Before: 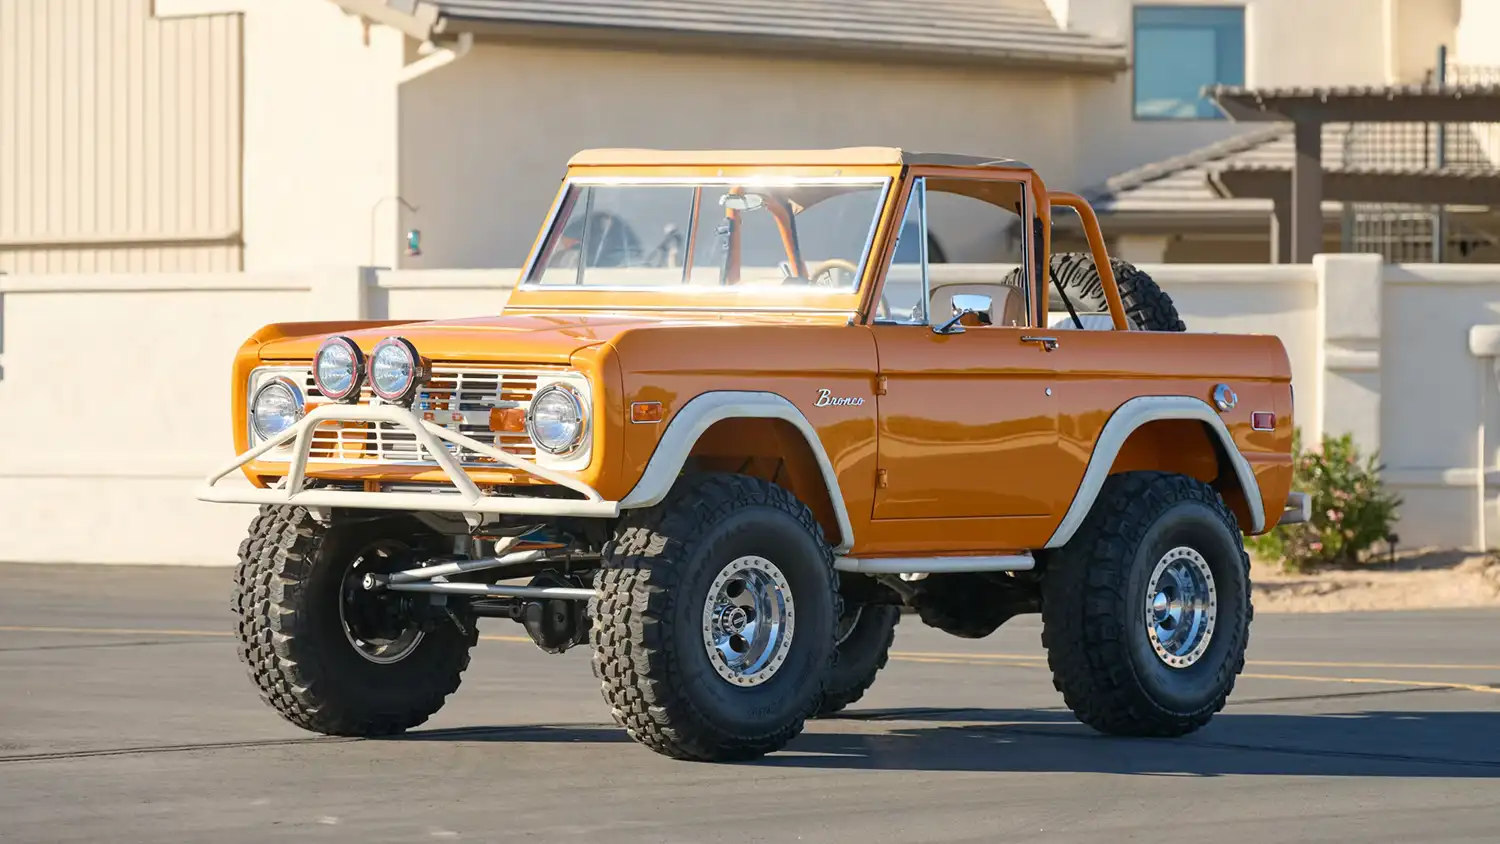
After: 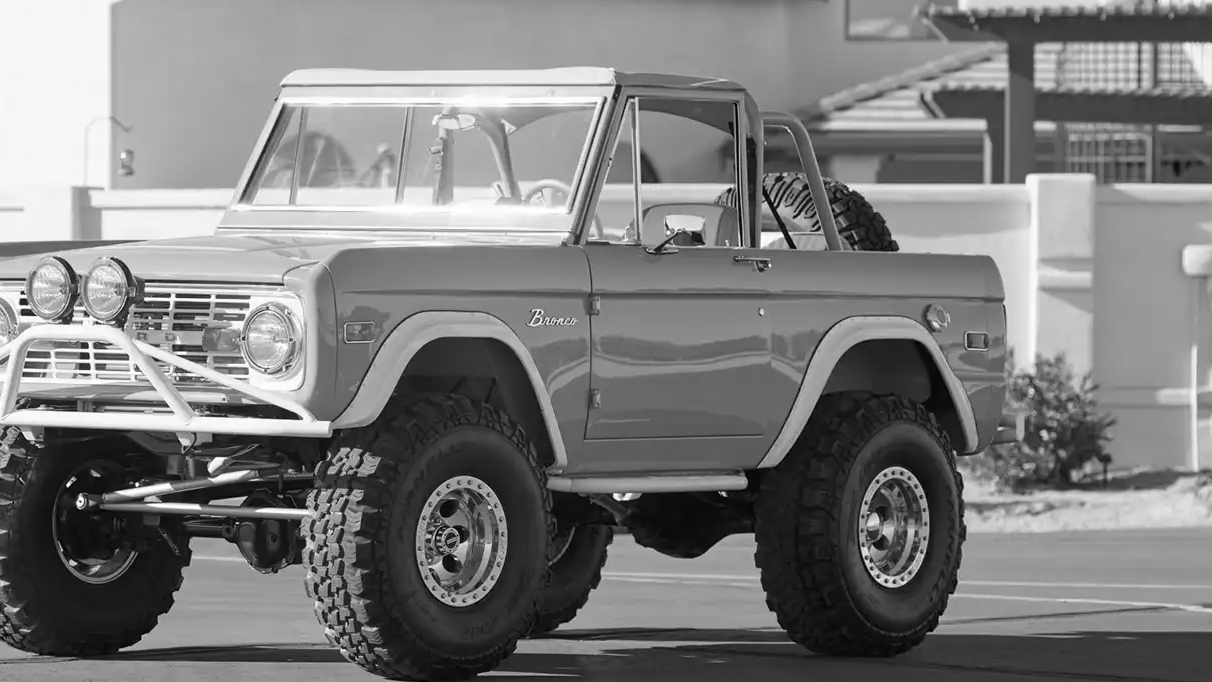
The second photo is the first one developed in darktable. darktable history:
monochrome: on, module defaults
crop: left 19.159%, top 9.58%, bottom 9.58%
